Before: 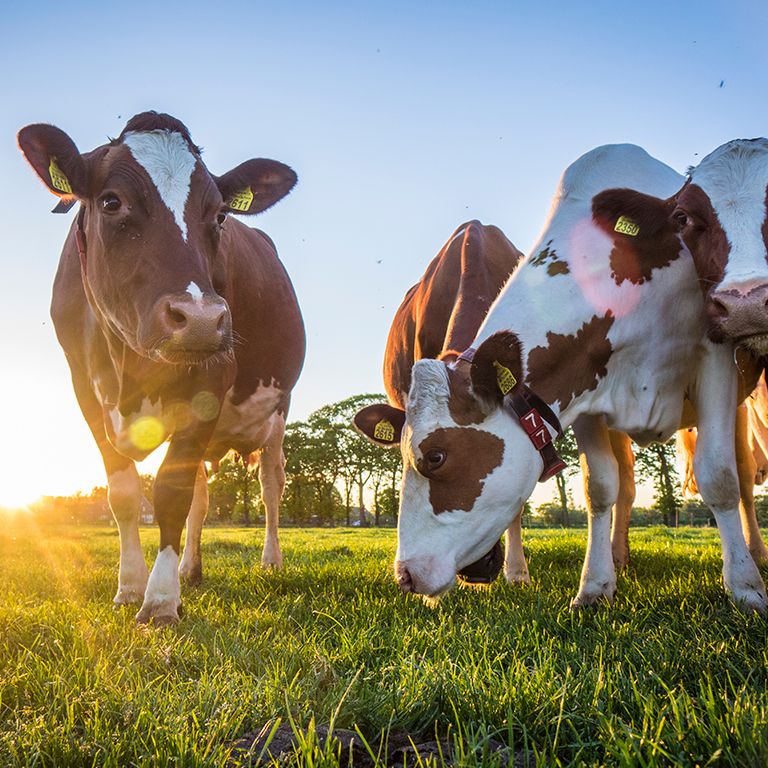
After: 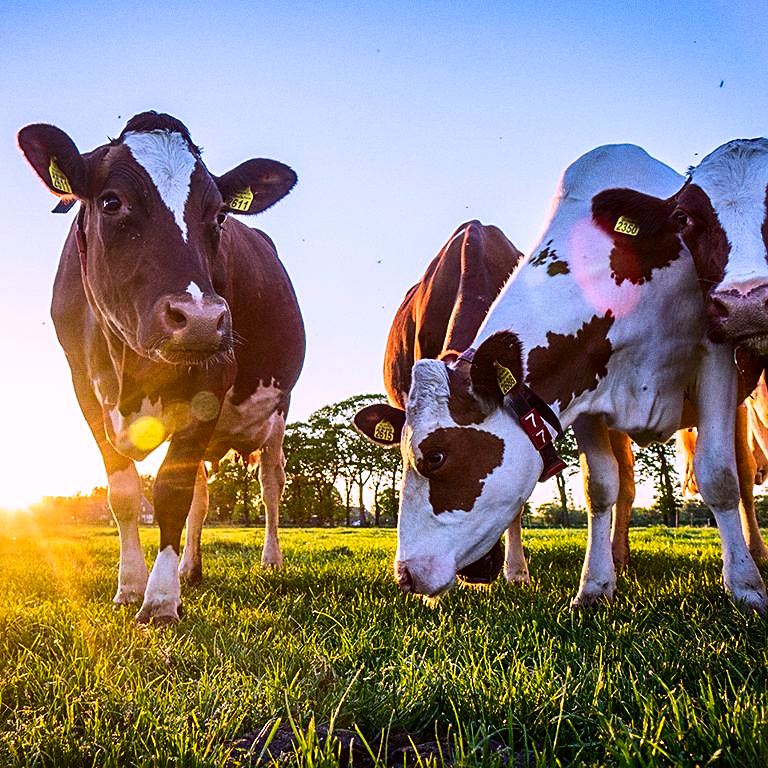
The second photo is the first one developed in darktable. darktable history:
grain: coarseness 7.08 ISO, strength 21.67%, mid-tones bias 59.58%
contrast brightness saturation: contrast 0.19, brightness -0.11, saturation 0.21
white balance: red 1.042, blue 1.17
color correction: highlights b* 3
sharpen: on, module defaults
